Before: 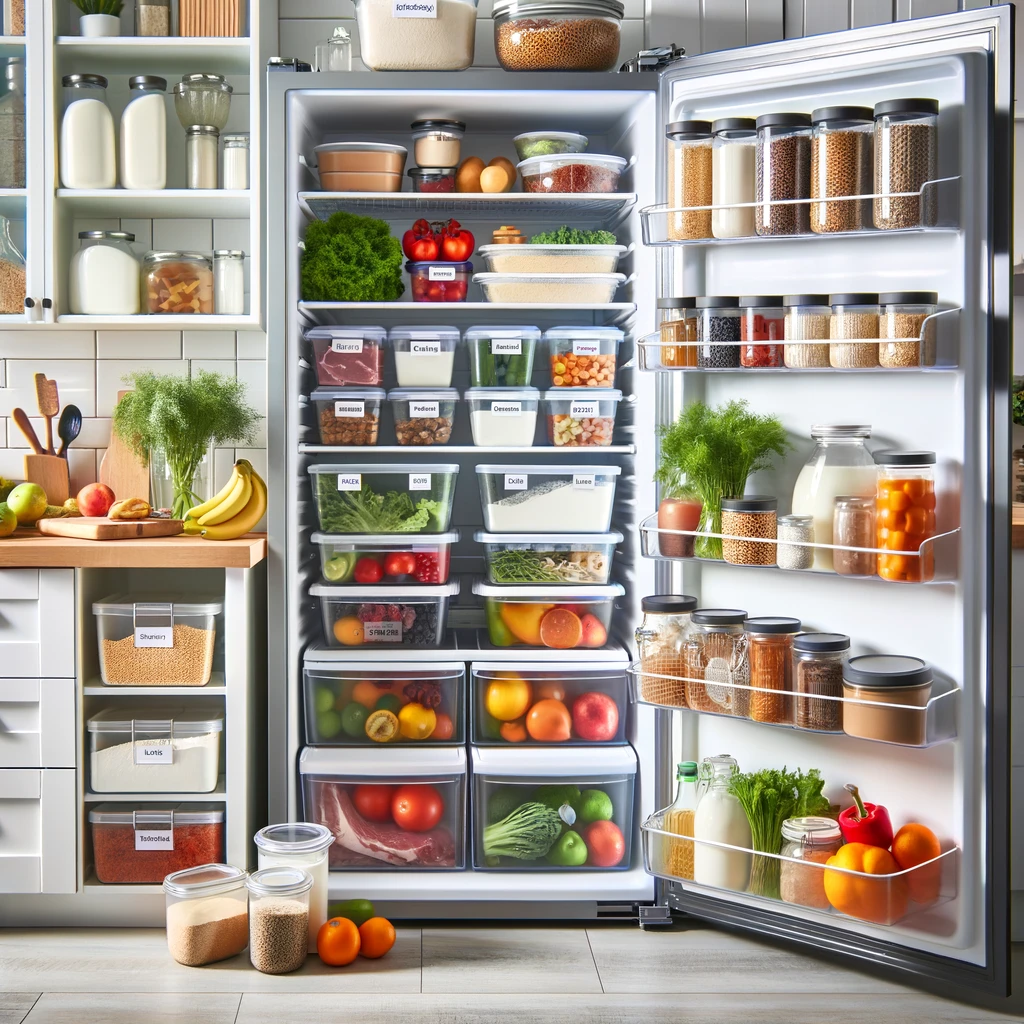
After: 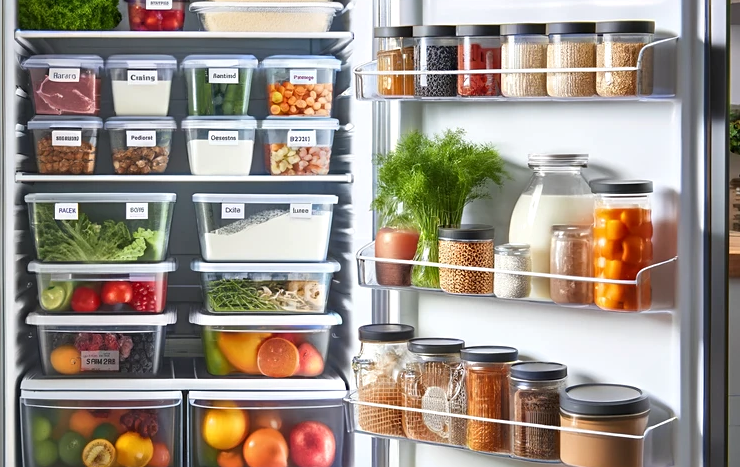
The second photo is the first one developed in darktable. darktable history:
sharpen: amount 0.21
crop and rotate: left 27.732%, top 26.56%, bottom 27.775%
local contrast: mode bilateral grid, contrast 20, coarseness 49, detail 120%, midtone range 0.2
